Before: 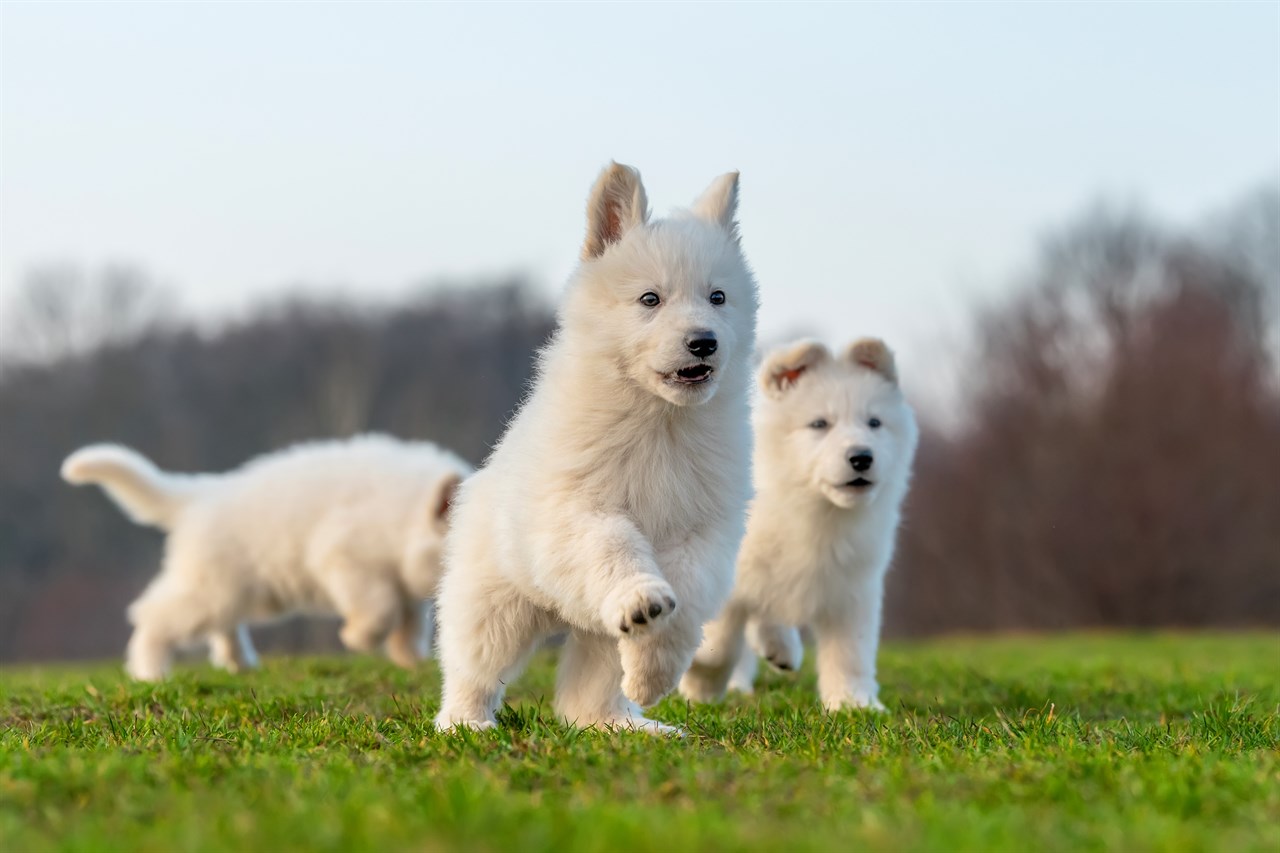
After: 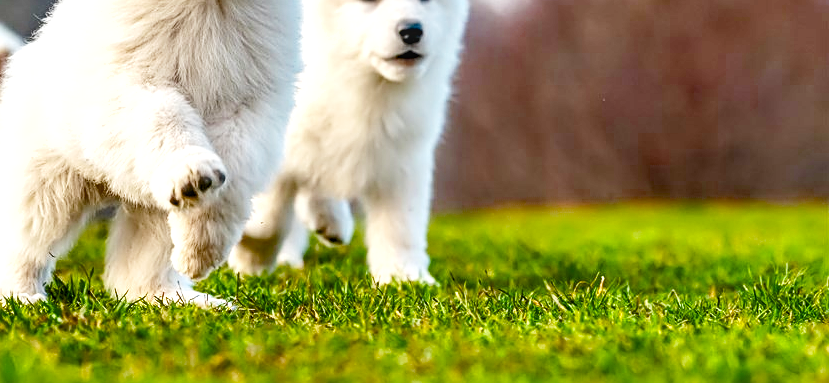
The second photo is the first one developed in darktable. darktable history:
exposure: exposure 0.373 EV, compensate highlight preservation false
base curve: curves: ch0 [(0, 0) (0.204, 0.334) (0.55, 0.733) (1, 1)], preserve colors none
sharpen: on, module defaults
color balance rgb: perceptual saturation grading › global saturation 20%, perceptual saturation grading › highlights -24.976%, perceptual saturation grading › shadows 49.749%, perceptual brilliance grading › highlights 10.197%, perceptual brilliance grading › mid-tones 5.307%, global vibrance 16.384%, saturation formula JzAzBz (2021)
local contrast: on, module defaults
crop and rotate: left 35.191%, top 50.152%, bottom 4.856%
shadows and highlights: soften with gaussian
